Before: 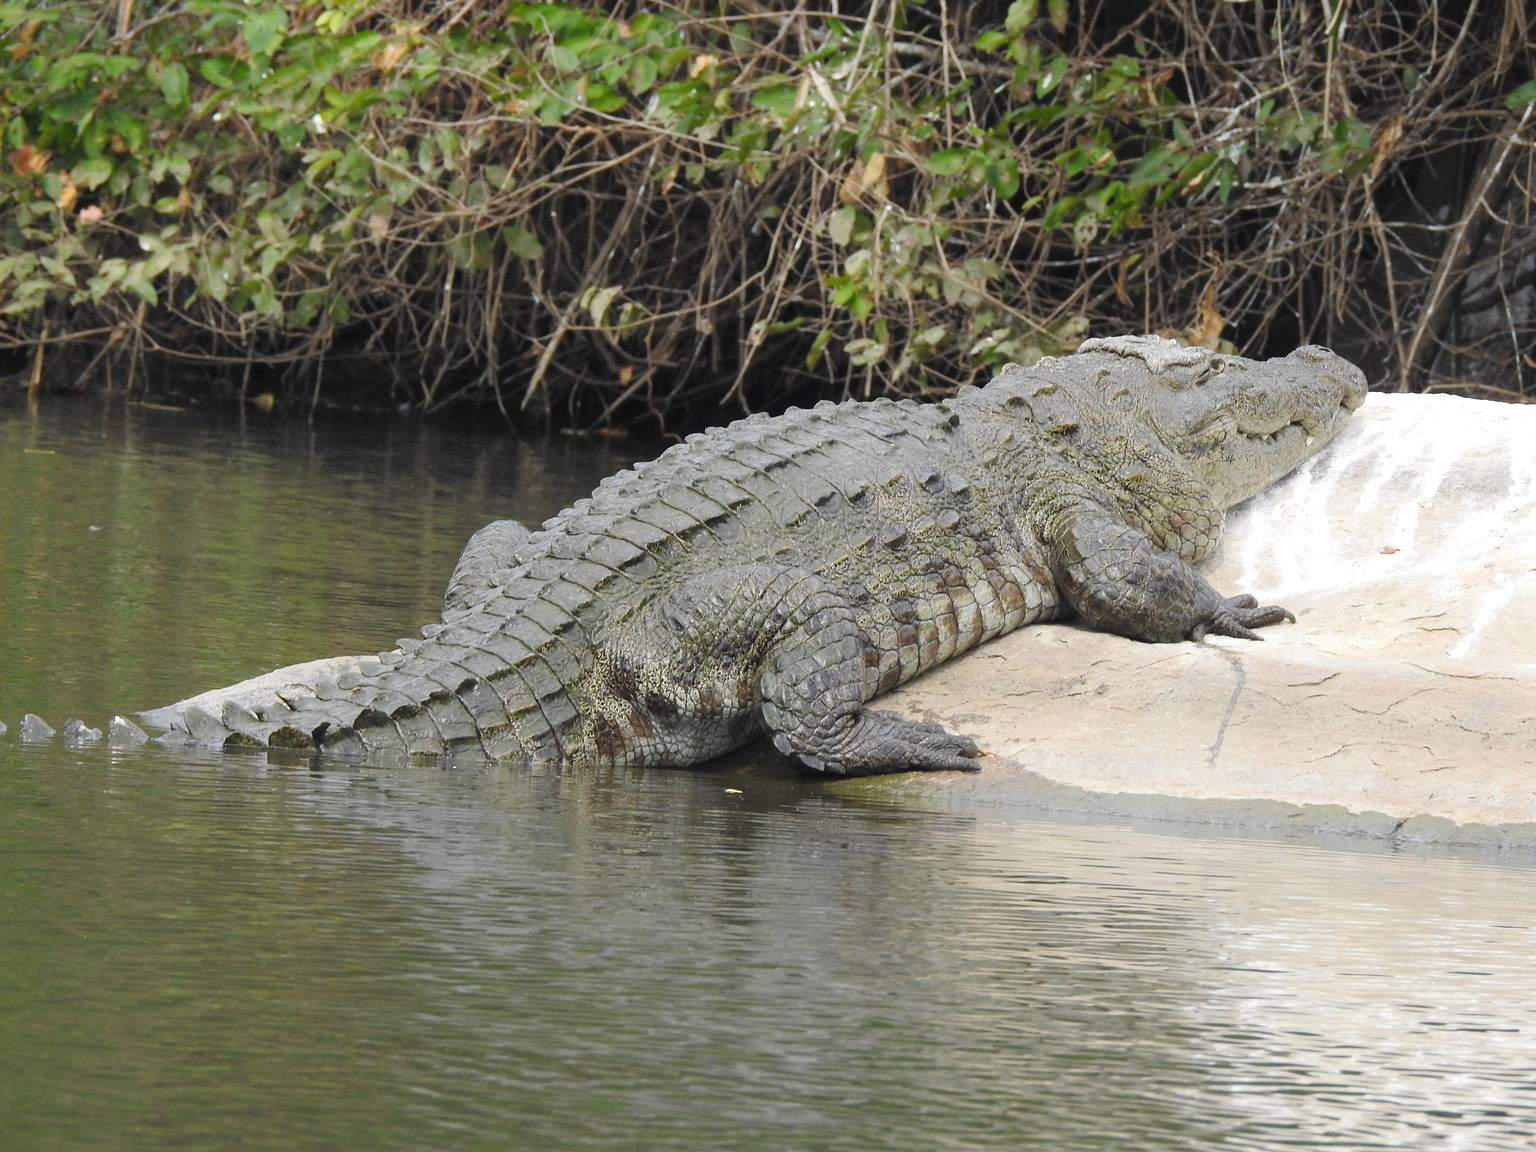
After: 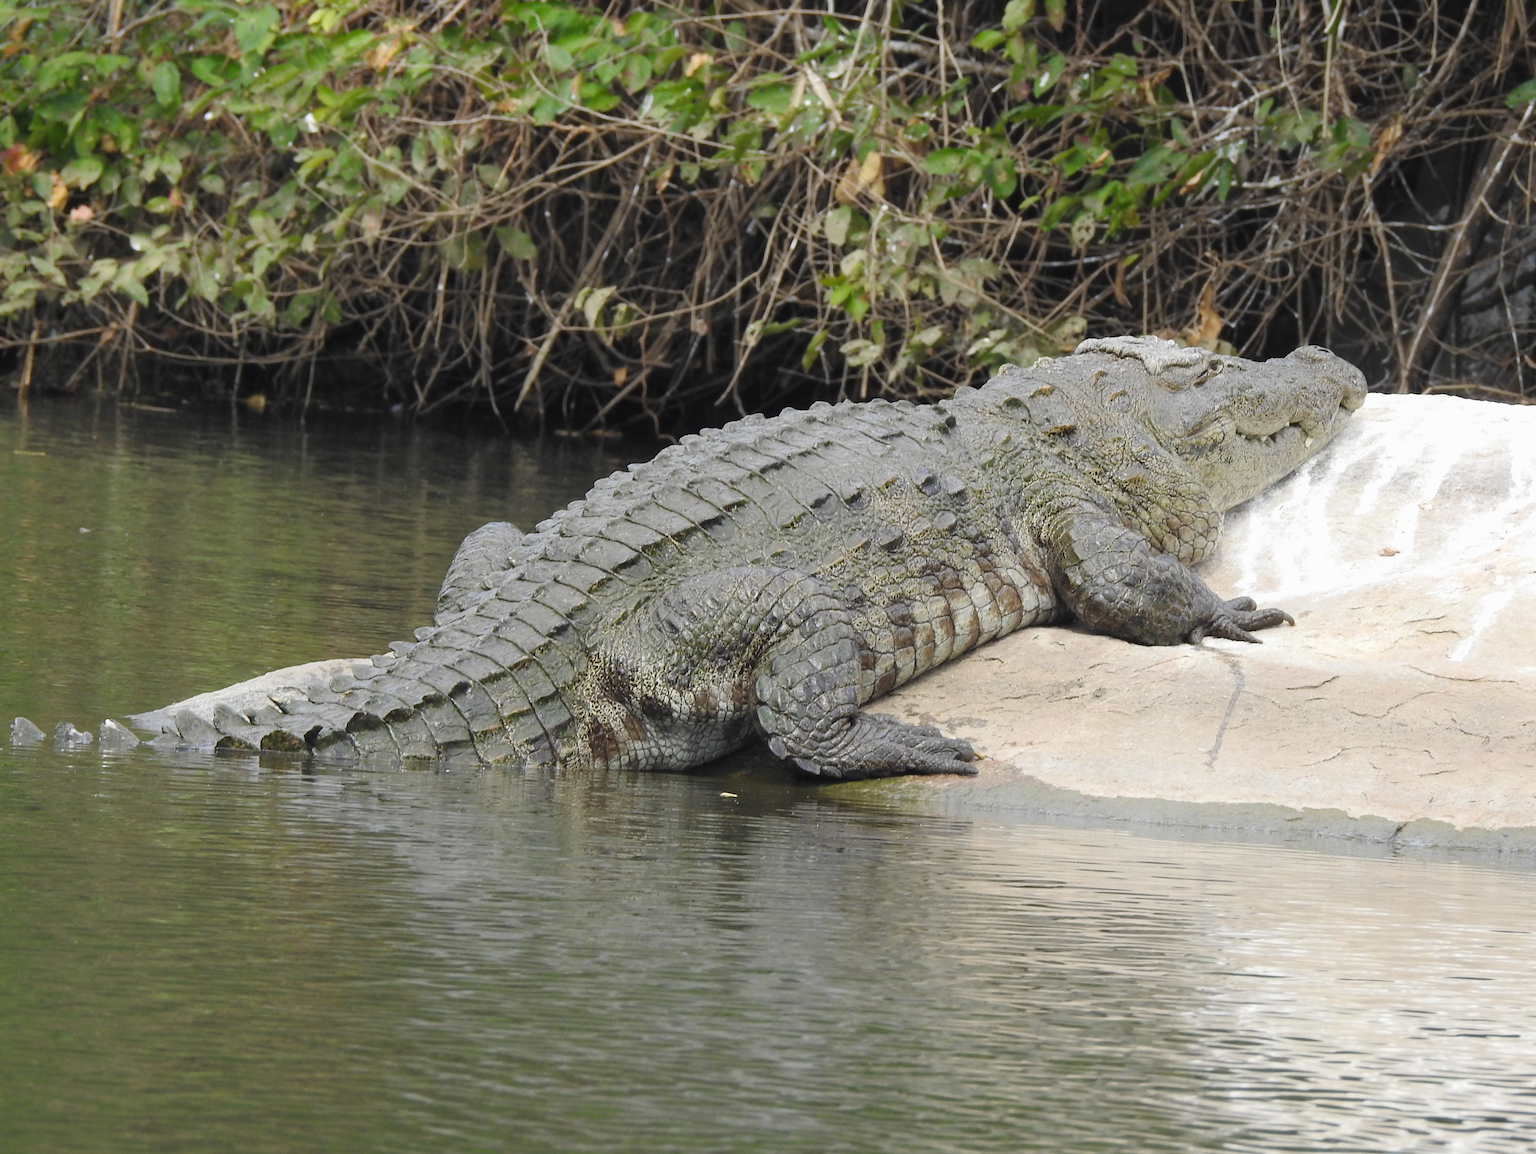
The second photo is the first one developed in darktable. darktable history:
crop and rotate: left 0.682%, top 0.197%, bottom 0.316%
exposure: exposure -0.041 EV, compensate exposure bias true, compensate highlight preservation false
